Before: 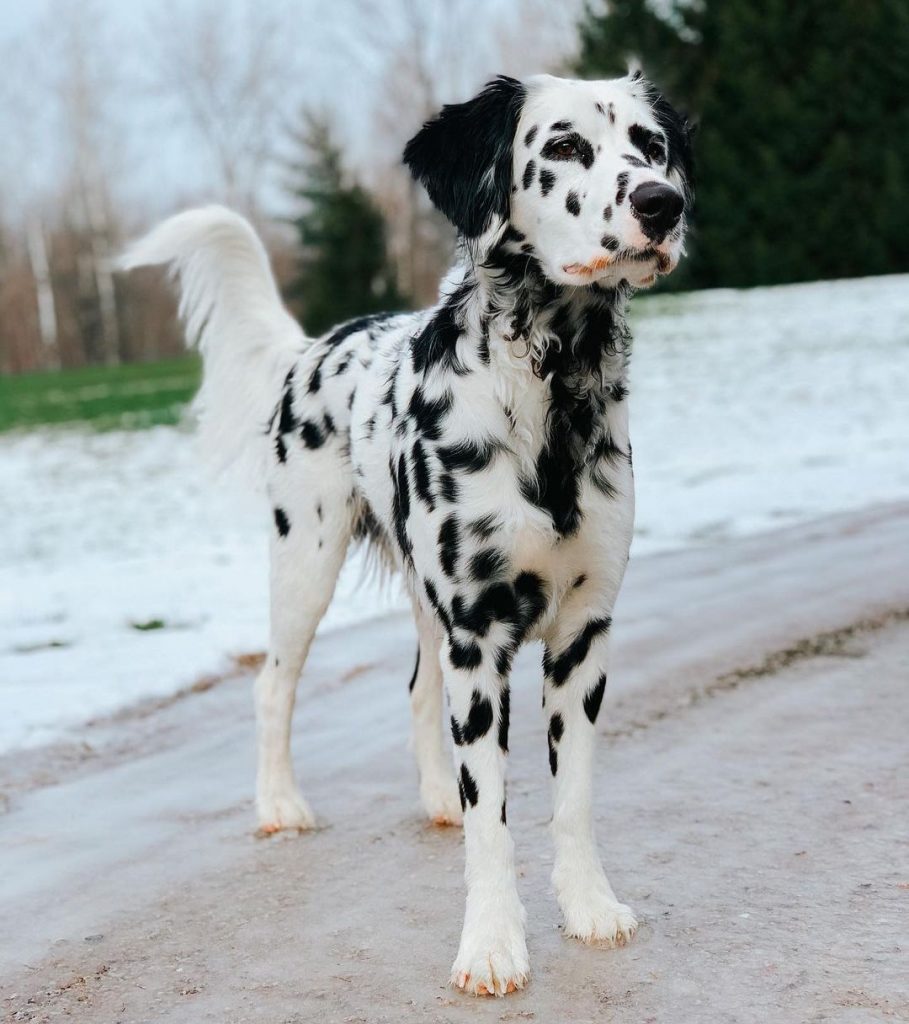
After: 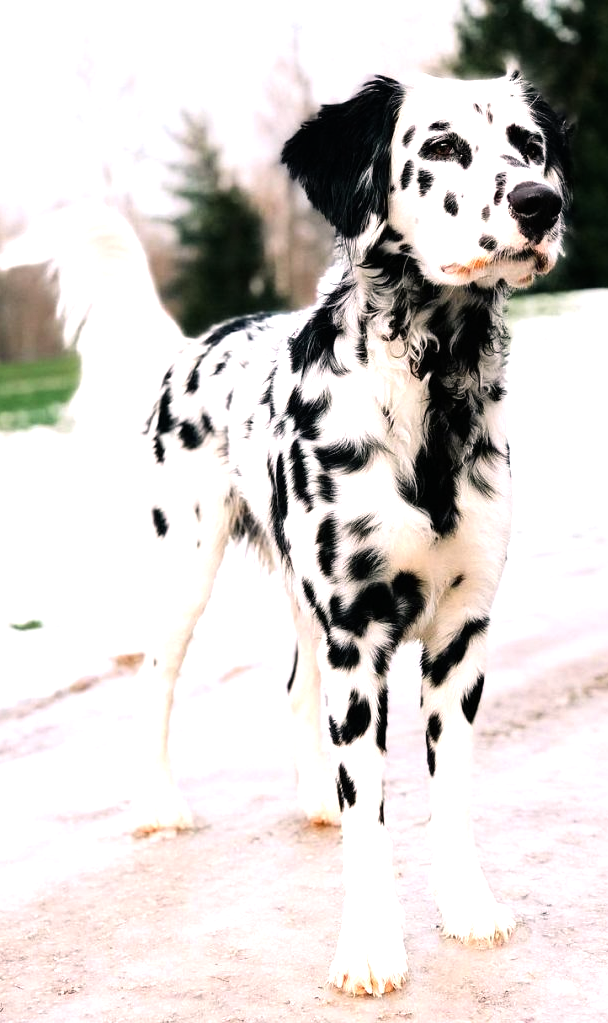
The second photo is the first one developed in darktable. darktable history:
crop and rotate: left 13.563%, right 19.488%
tone equalizer: -8 EV -1.11 EV, -7 EV -1.03 EV, -6 EV -0.893 EV, -5 EV -0.589 EV, -3 EV 0.569 EV, -2 EV 0.867 EV, -1 EV 1 EV, +0 EV 1.06 EV
color correction: highlights a* 7.48, highlights b* 4.18
